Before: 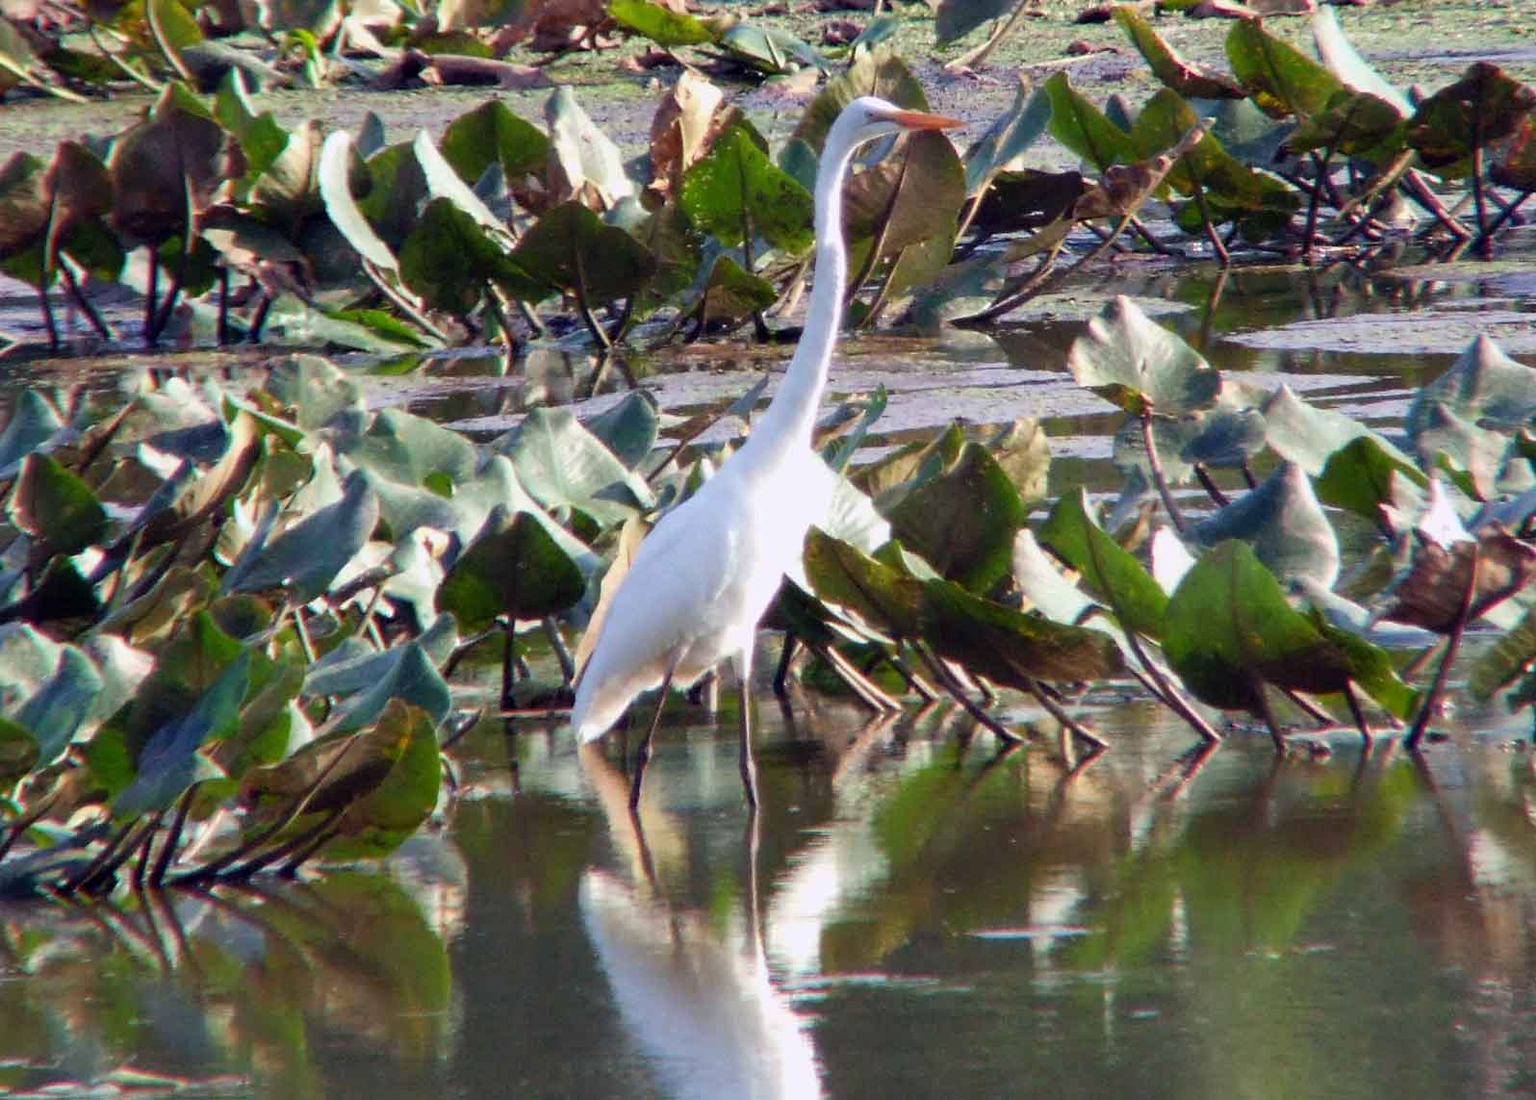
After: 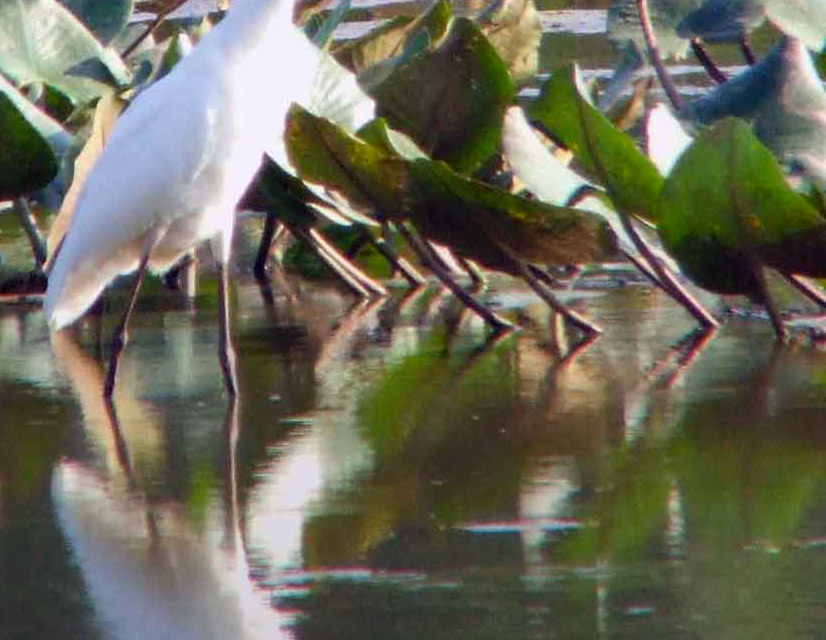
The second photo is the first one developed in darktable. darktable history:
crop: left 34.479%, top 38.822%, right 13.718%, bottom 5.172%
color balance rgb: perceptual saturation grading › global saturation 10%, global vibrance 10%
graduated density: rotation -180°, offset 27.42
